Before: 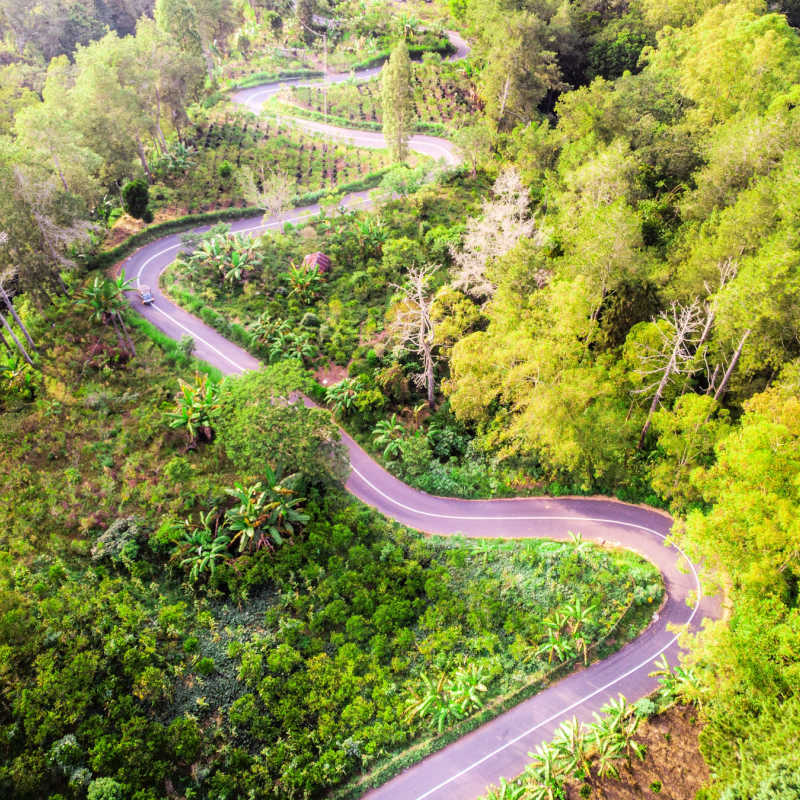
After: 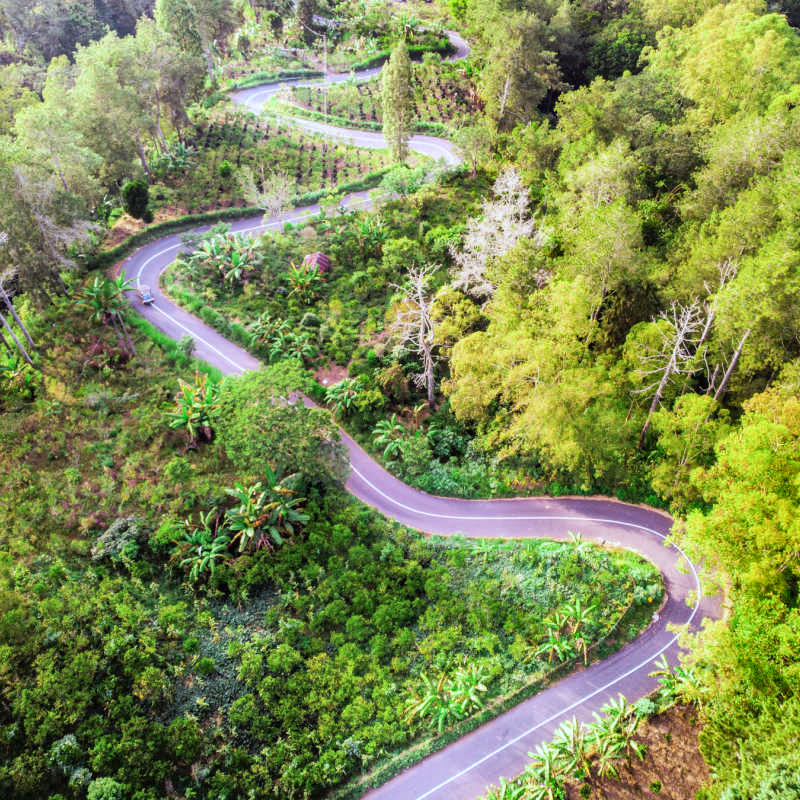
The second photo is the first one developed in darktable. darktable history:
color correction: highlights a* -4.18, highlights b* -10.81
shadows and highlights: shadows 30.63, highlights -63.22, shadows color adjustment 98%, highlights color adjustment 58.61%, soften with gaussian
